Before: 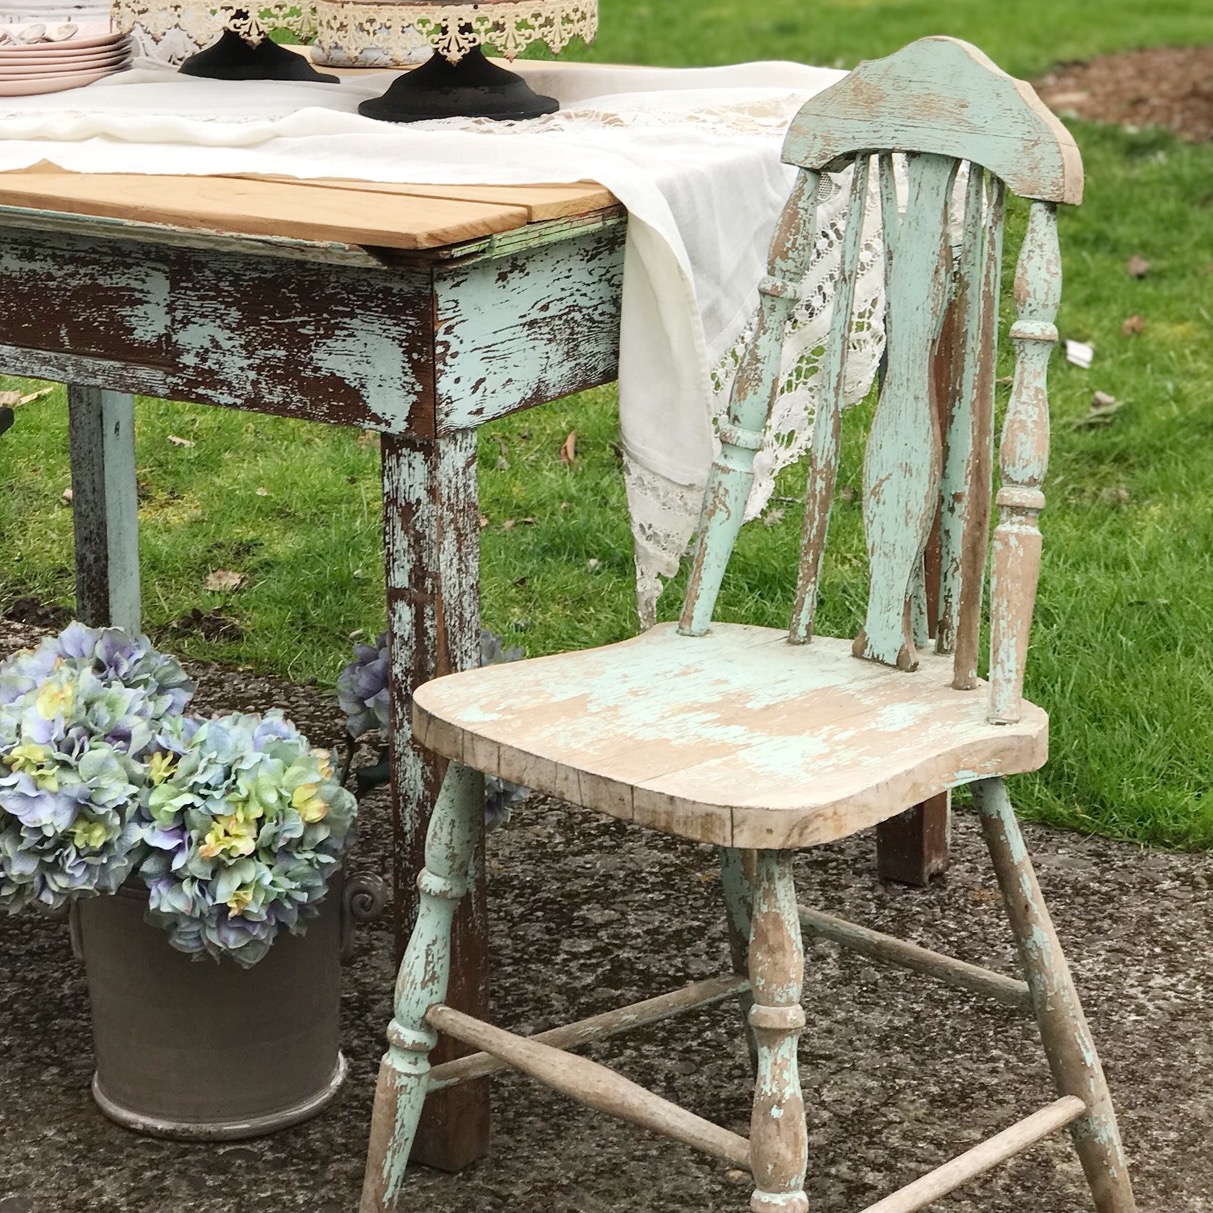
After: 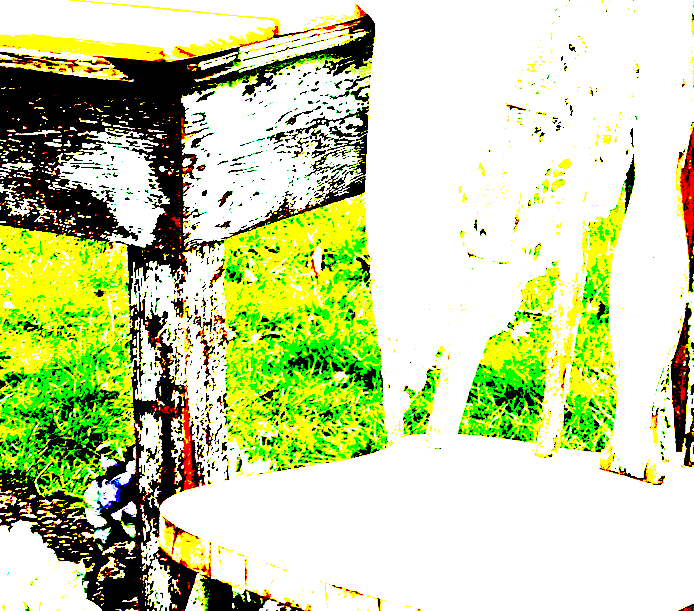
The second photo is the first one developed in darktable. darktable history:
crop: left 20.932%, top 15.471%, right 21.848%, bottom 34.081%
exposure: black level correction 0.1, exposure 3 EV, compensate highlight preservation false
